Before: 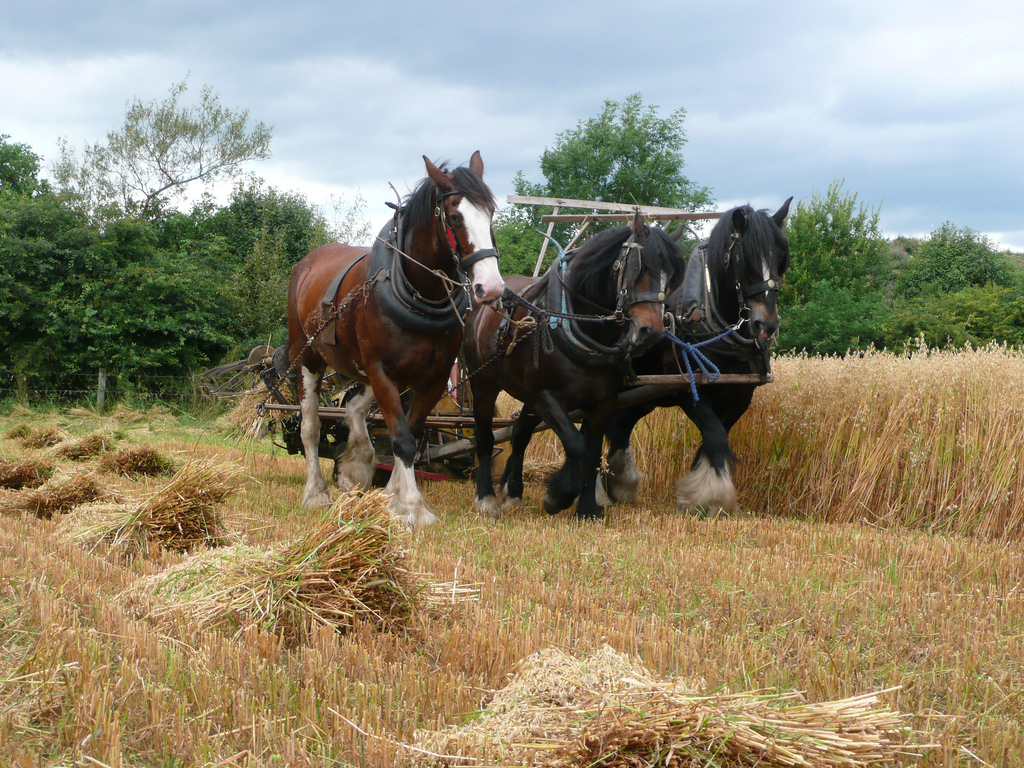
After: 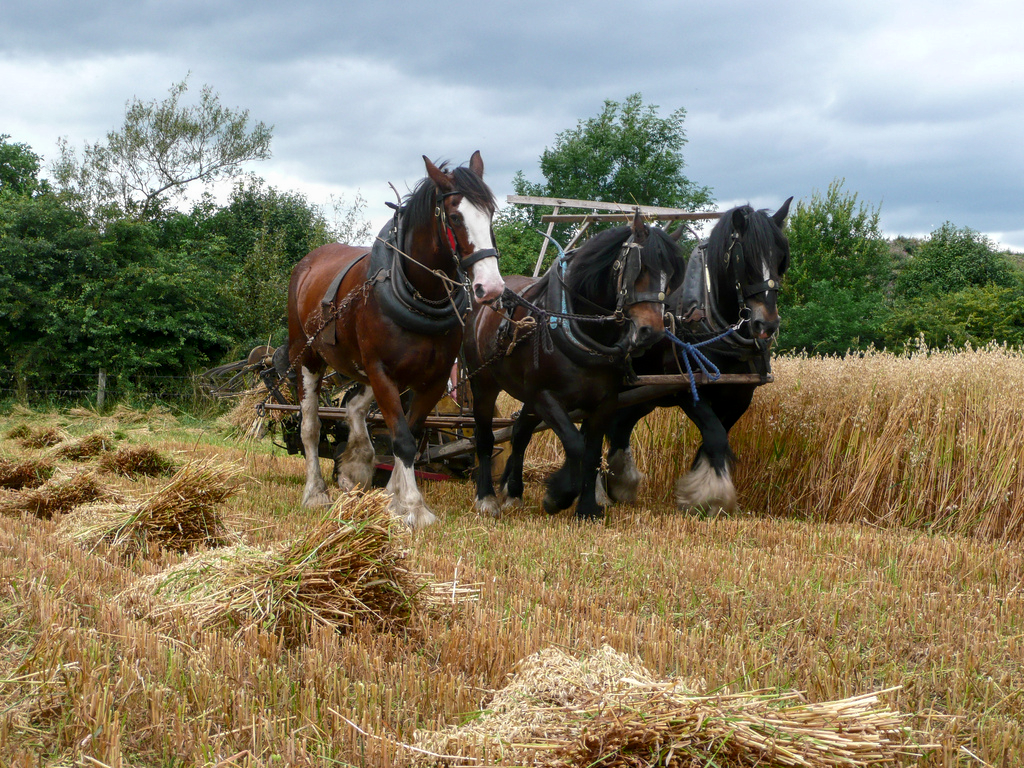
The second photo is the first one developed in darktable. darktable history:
local contrast: on, module defaults
tone curve: curves: ch0 [(0, 0) (0.003, 0.002) (0.011, 0.009) (0.025, 0.02) (0.044, 0.035) (0.069, 0.055) (0.1, 0.08) (0.136, 0.109) (0.177, 0.142) (0.224, 0.179) (0.277, 0.222) (0.335, 0.268) (0.399, 0.329) (0.468, 0.409) (0.543, 0.495) (0.623, 0.579) (0.709, 0.669) (0.801, 0.767) (0.898, 0.885) (1, 1)], color space Lab, independent channels, preserve colors none
